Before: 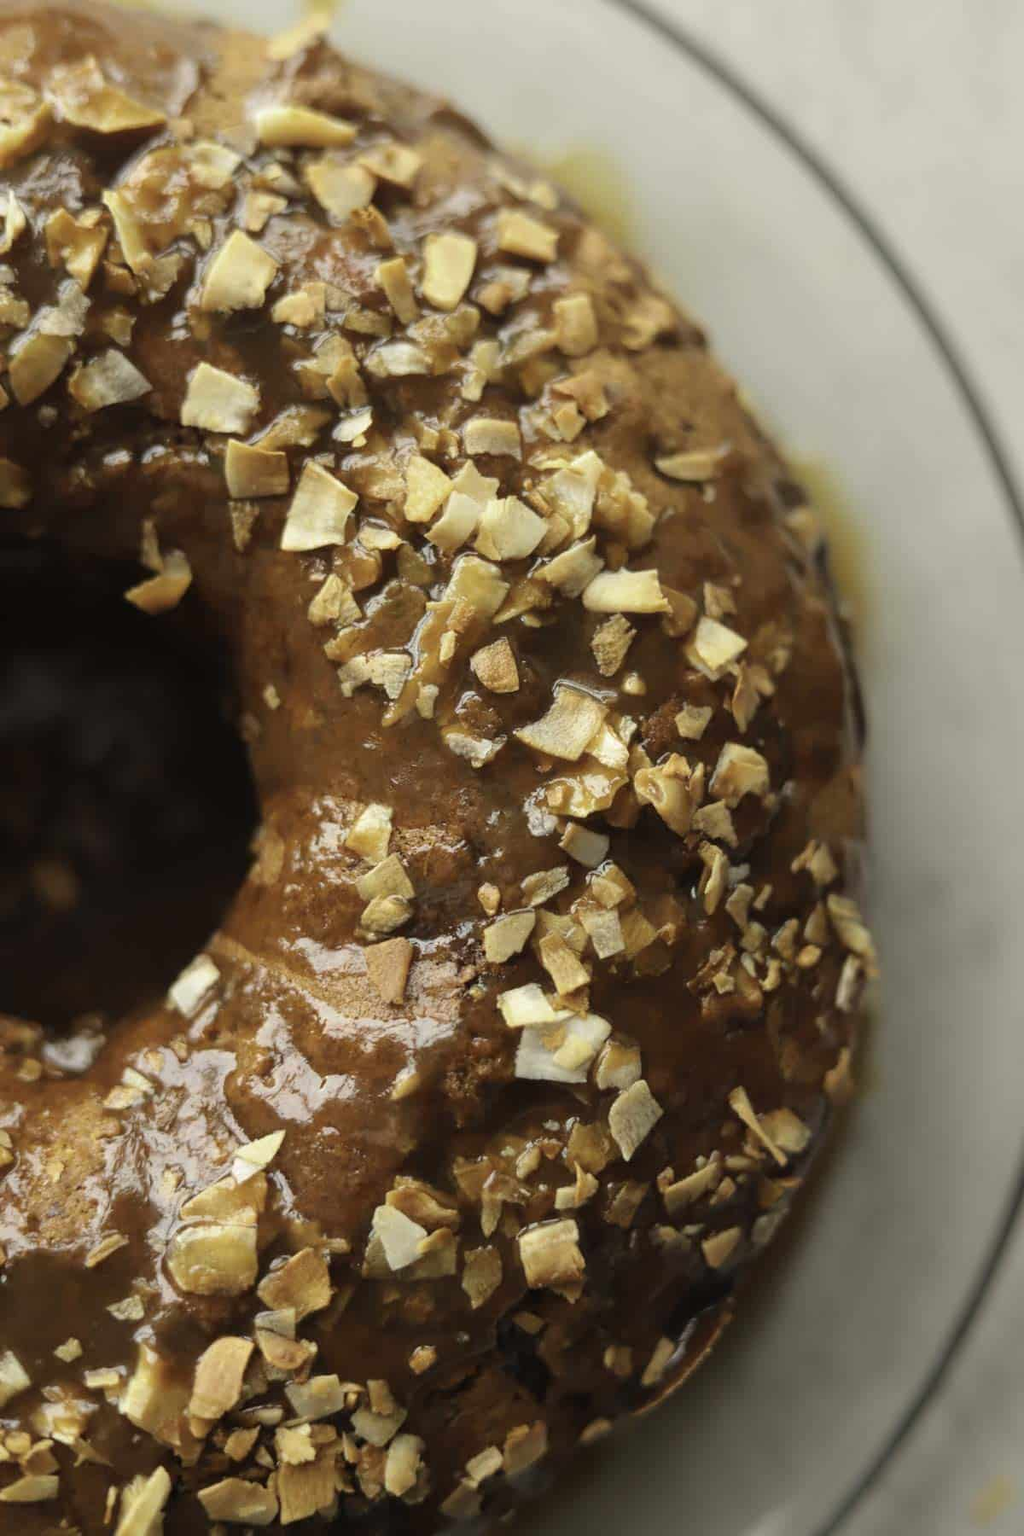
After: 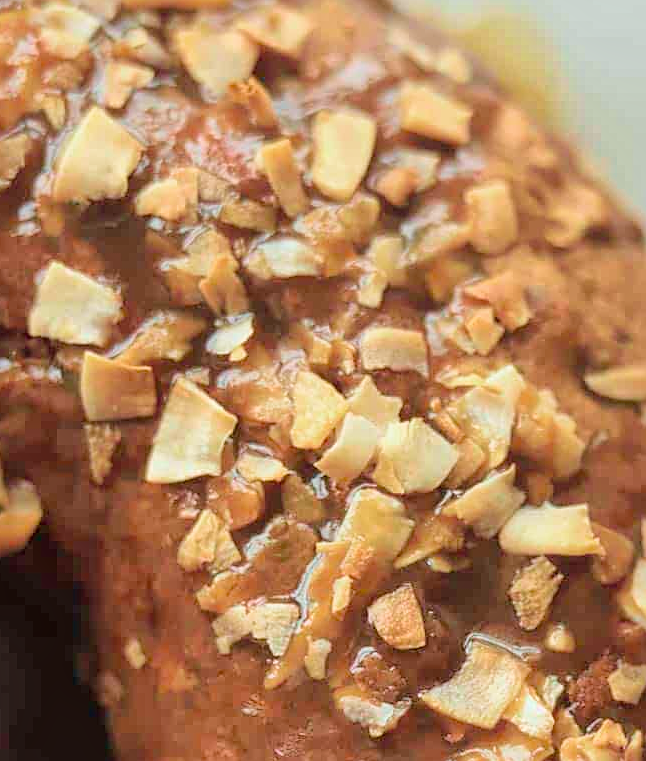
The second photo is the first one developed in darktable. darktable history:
crop: left 15.306%, top 9.065%, right 30.789%, bottom 48.638%
contrast brightness saturation: saturation -0.05
velvia: on, module defaults
white balance: red 0.967, blue 1.049
global tonemap: drago (1, 100), detail 1
sharpen: on, module defaults
